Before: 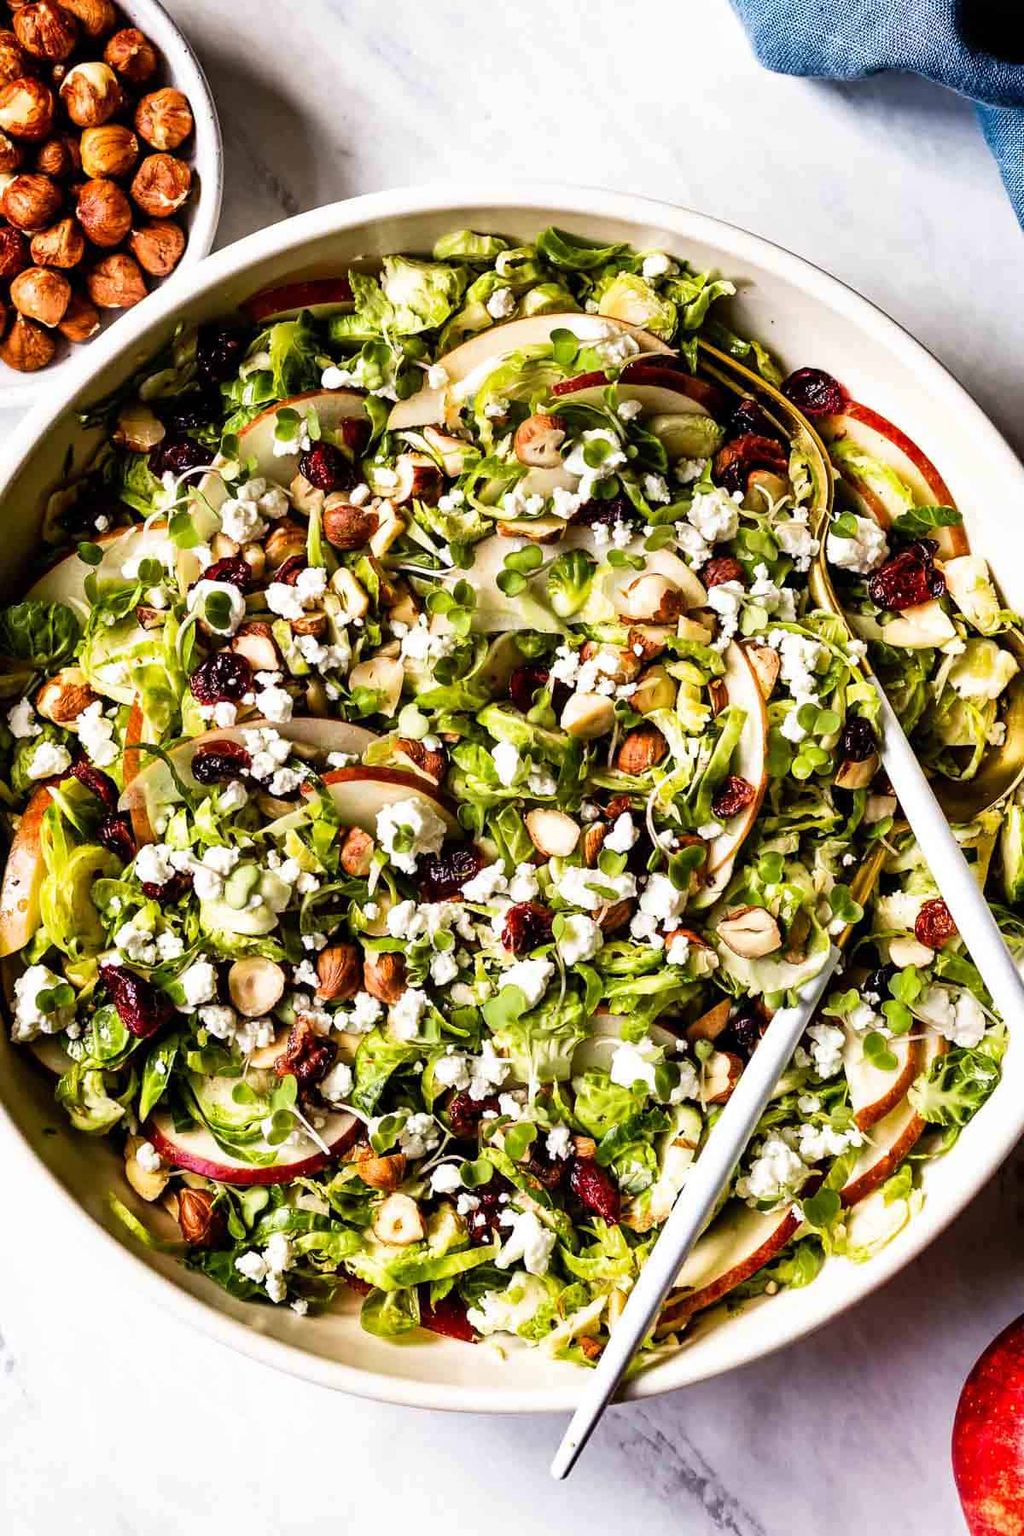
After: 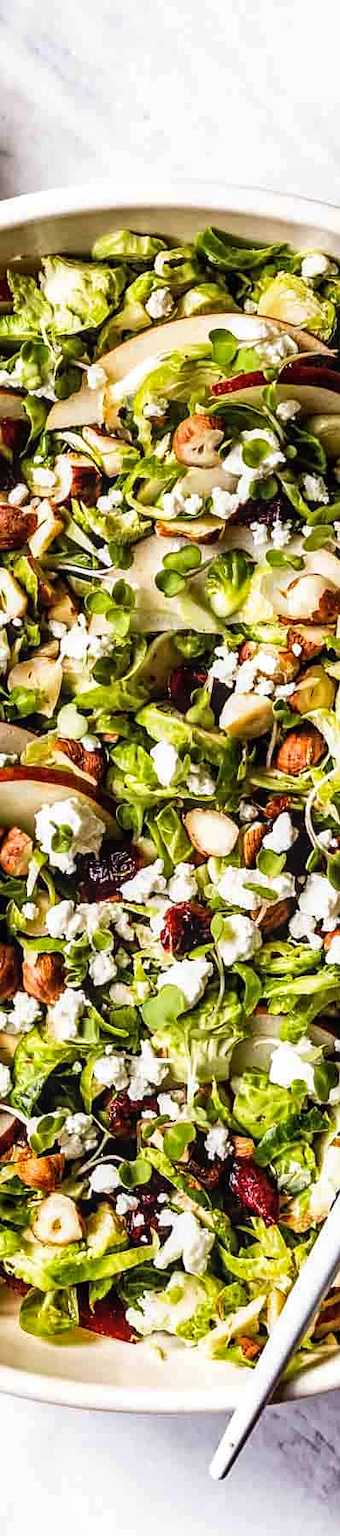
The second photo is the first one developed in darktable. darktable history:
local contrast: on, module defaults
crop: left 33.36%, right 33.36%
sharpen: amount 0.2
